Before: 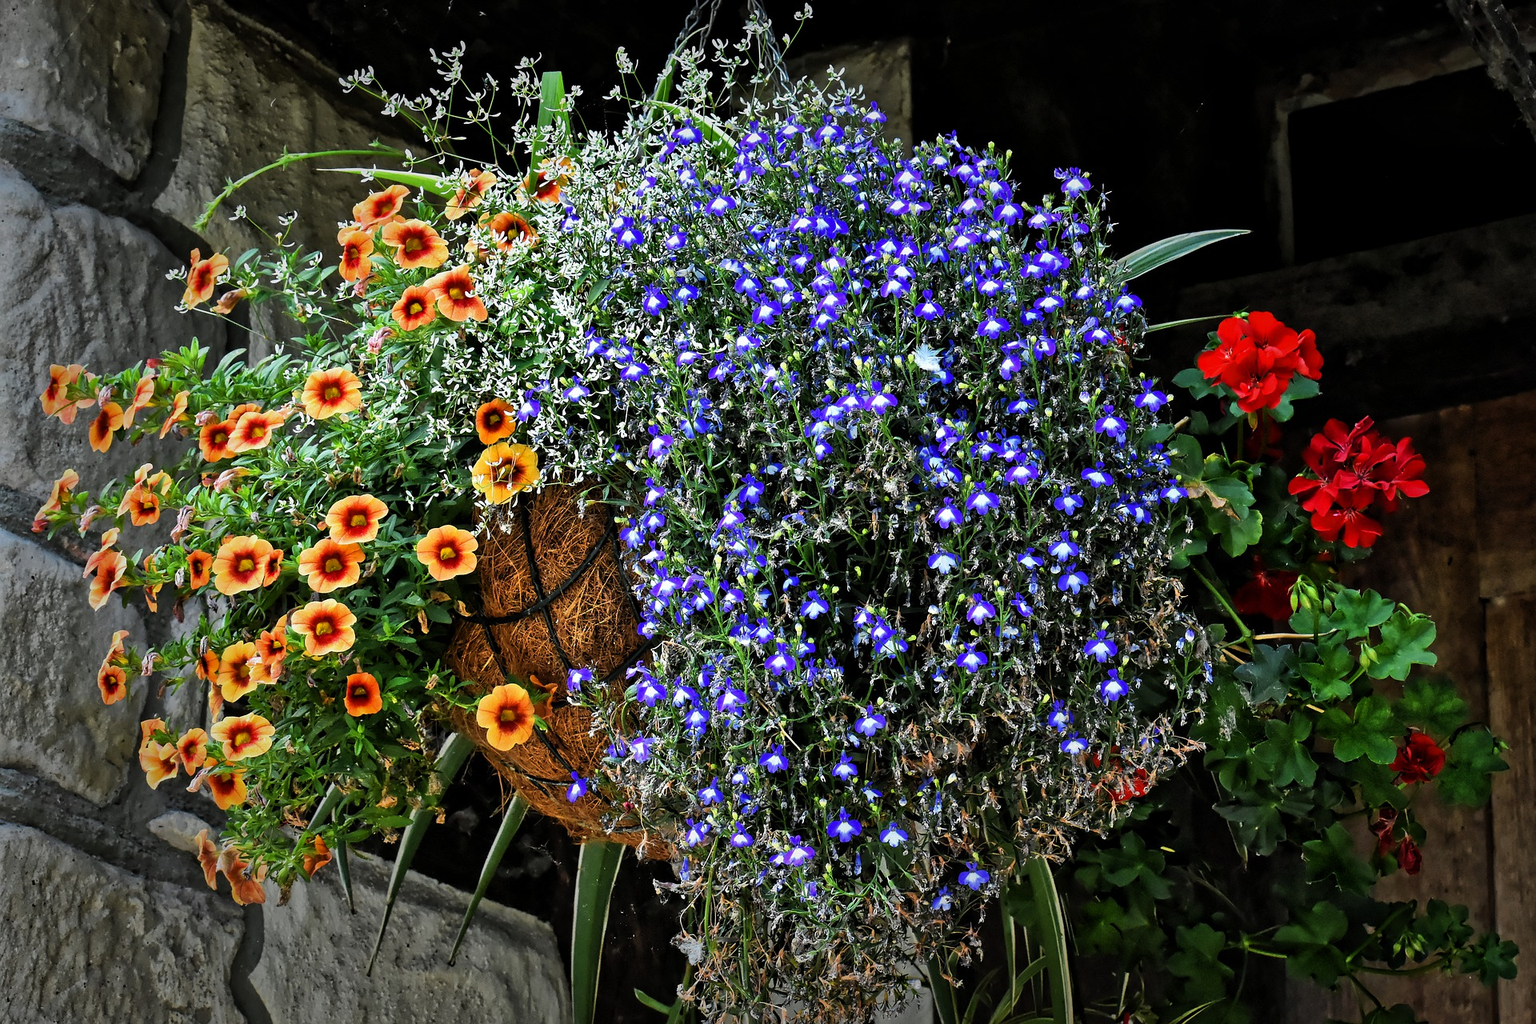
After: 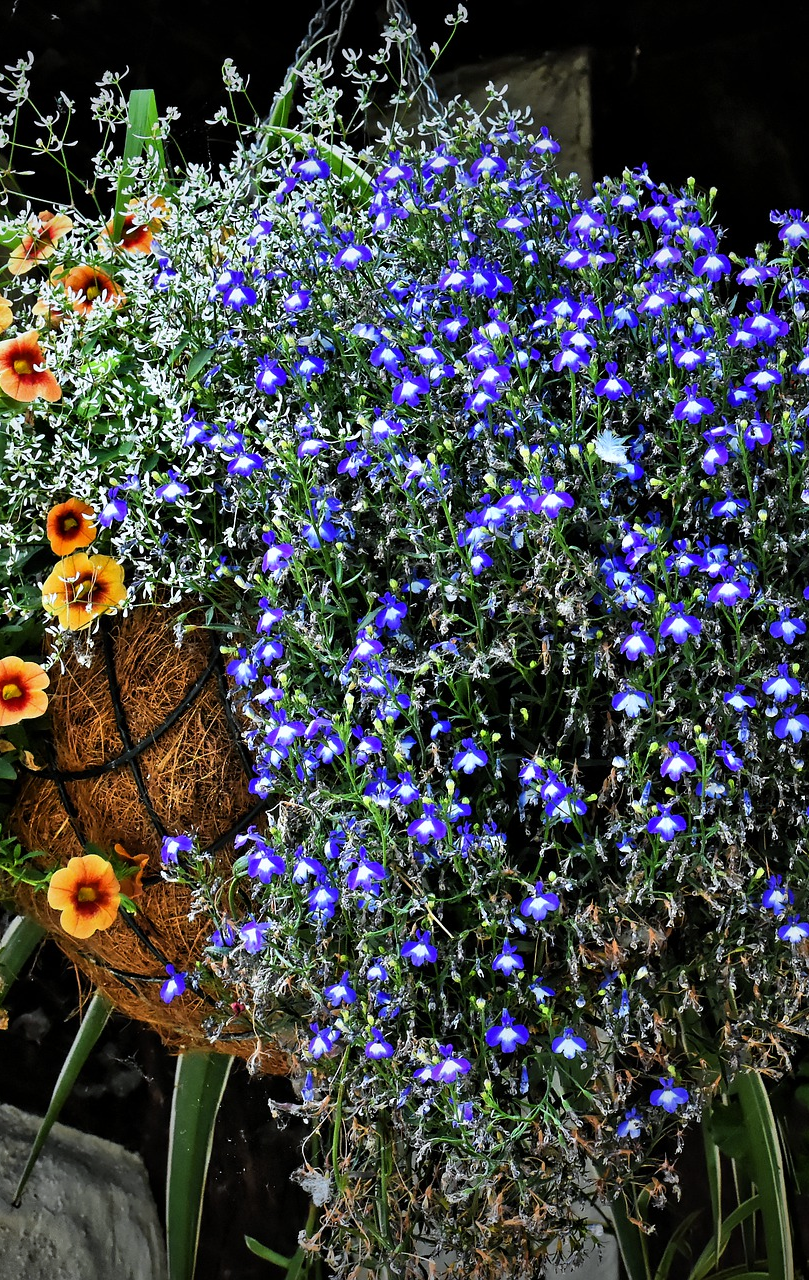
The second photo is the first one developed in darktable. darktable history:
crop: left 28.583%, right 29.231%
white balance: red 0.98, blue 1.034
